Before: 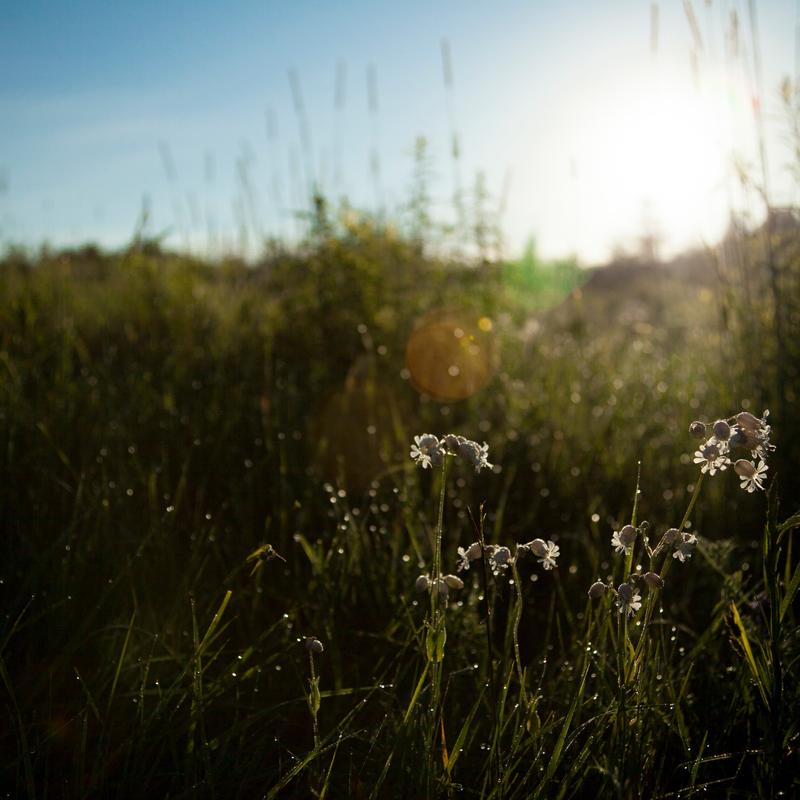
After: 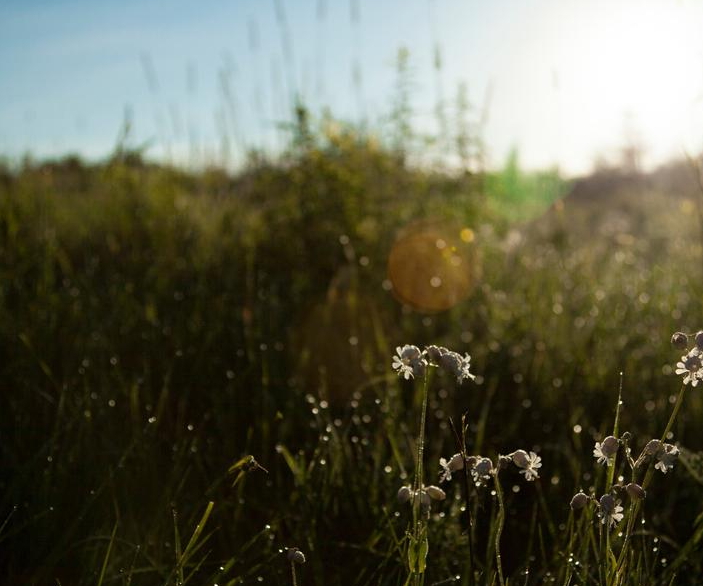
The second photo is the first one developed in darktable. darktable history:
crop and rotate: left 2.372%, top 11.166%, right 9.641%, bottom 15.482%
